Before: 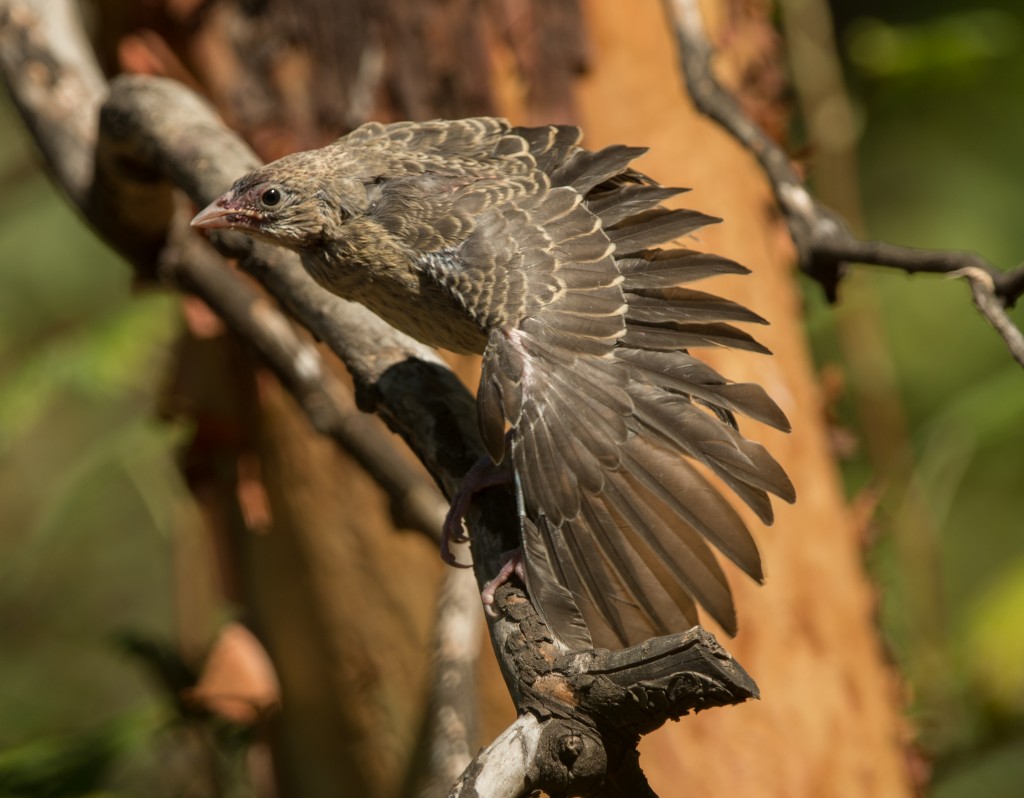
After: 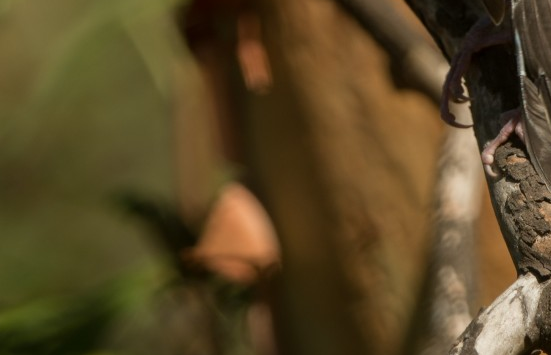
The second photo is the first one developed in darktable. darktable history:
crop and rotate: top 55.338%, right 46.123%, bottom 0.163%
